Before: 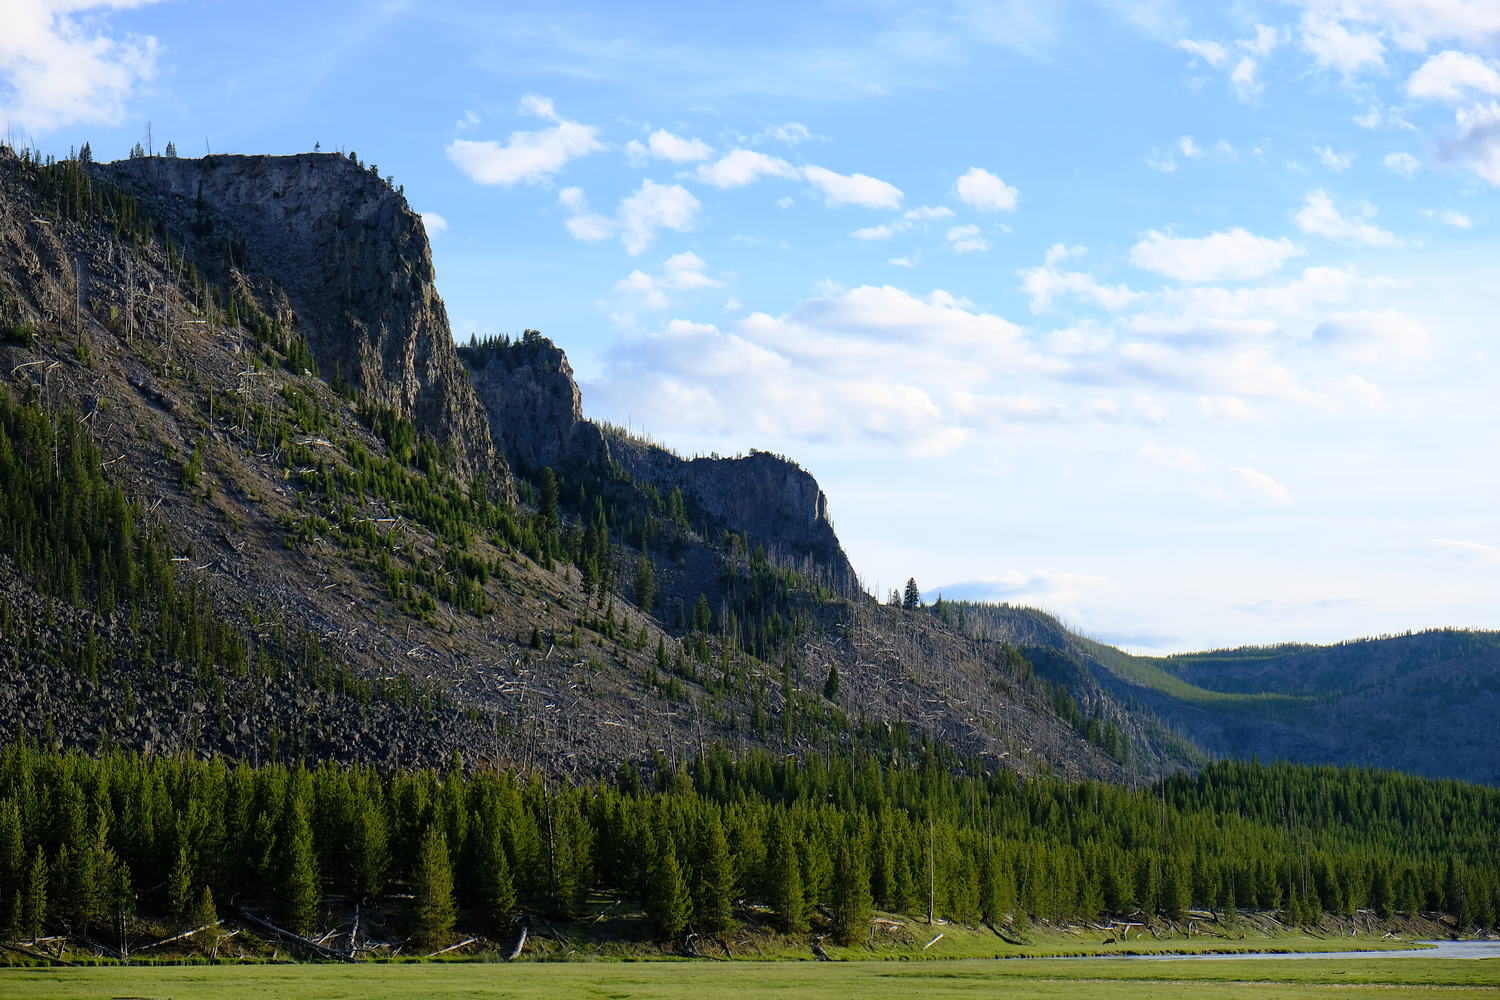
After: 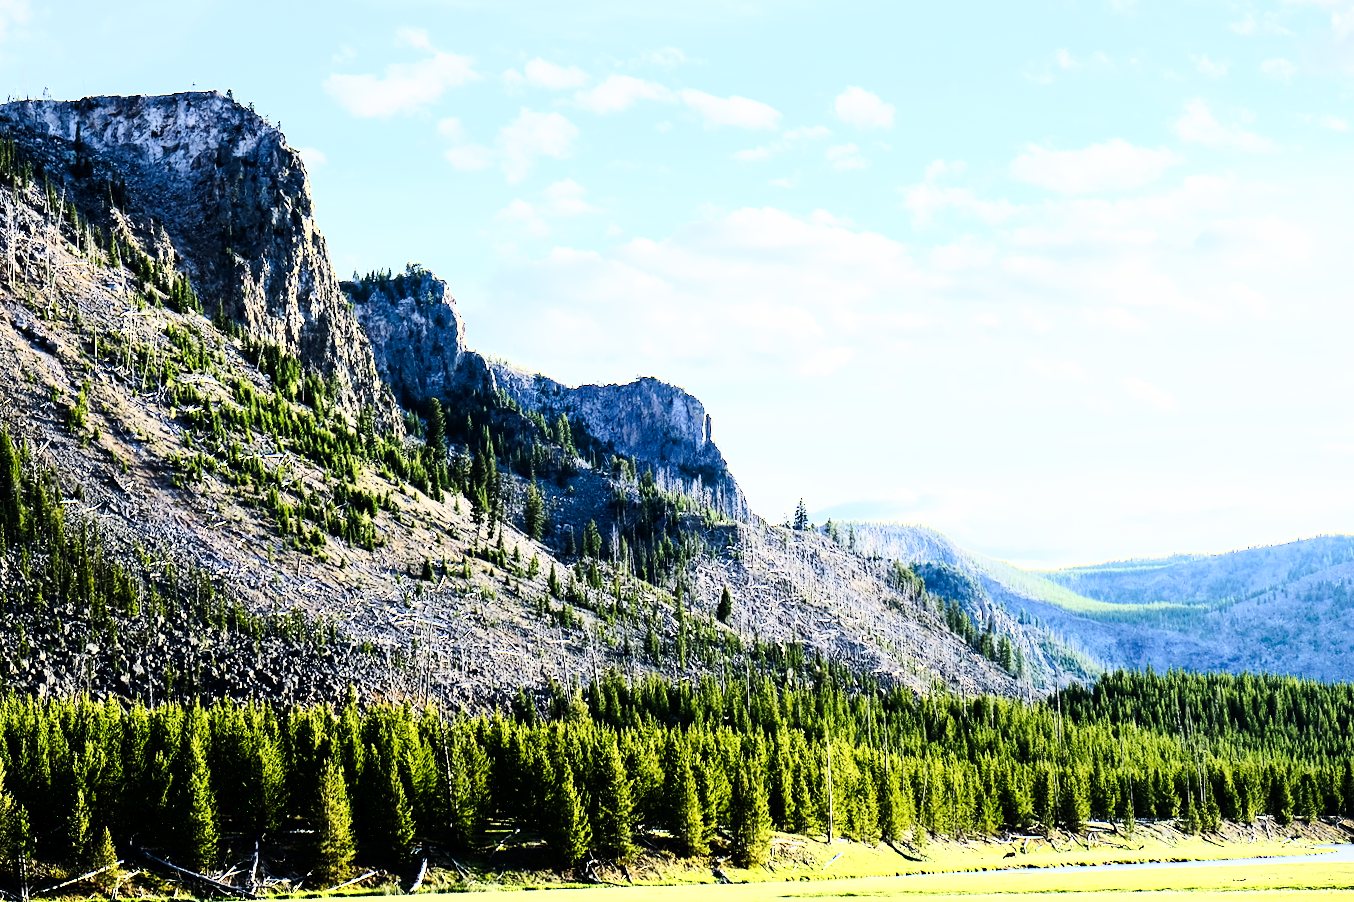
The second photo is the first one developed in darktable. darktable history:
crop and rotate: angle 1.72°, left 5.699%, top 5.693%
tone curve: curves: ch0 [(0, 0) (0.071, 0.047) (0.266, 0.26) (0.483, 0.554) (0.753, 0.811) (1, 0.983)]; ch1 [(0, 0) (0.346, 0.307) (0.408, 0.387) (0.463, 0.465) (0.482, 0.493) (0.502, 0.5) (0.517, 0.502) (0.55, 0.548) (0.597, 0.61) (0.651, 0.698) (1, 1)]; ch2 [(0, 0) (0.346, 0.34) (0.434, 0.46) (0.485, 0.494) (0.5, 0.494) (0.517, 0.506) (0.526, 0.545) (0.583, 0.61) (0.625, 0.659) (1, 1)], preserve colors none
contrast brightness saturation: contrast 0.072
base curve: curves: ch0 [(0, 0) (0.007, 0.004) (0.027, 0.03) (0.046, 0.07) (0.207, 0.54) (0.442, 0.872) (0.673, 0.972) (1, 1)], preserve colors average RGB
exposure: black level correction 0.001, exposure 1.12 EV, compensate exposure bias true, compensate highlight preservation false
tone equalizer: -8 EV -0.737 EV, -7 EV -0.715 EV, -6 EV -0.593 EV, -5 EV -0.409 EV, -3 EV 0.37 EV, -2 EV 0.6 EV, -1 EV 0.677 EV, +0 EV 0.78 EV, edges refinement/feathering 500, mask exposure compensation -1.57 EV, preserve details no
